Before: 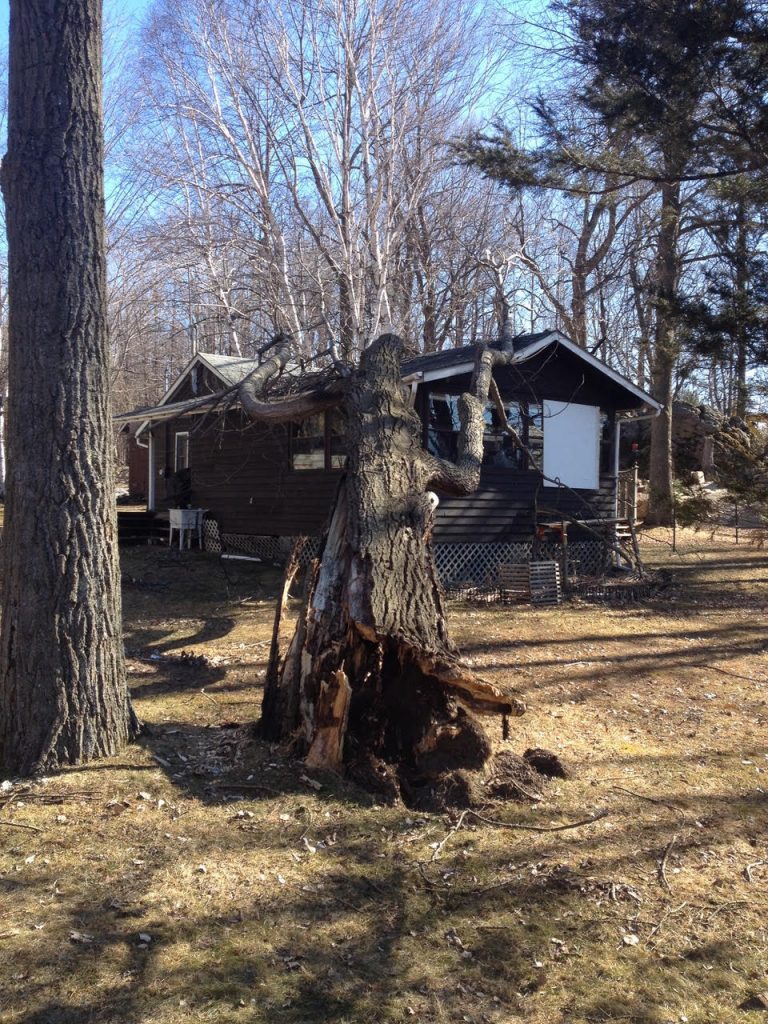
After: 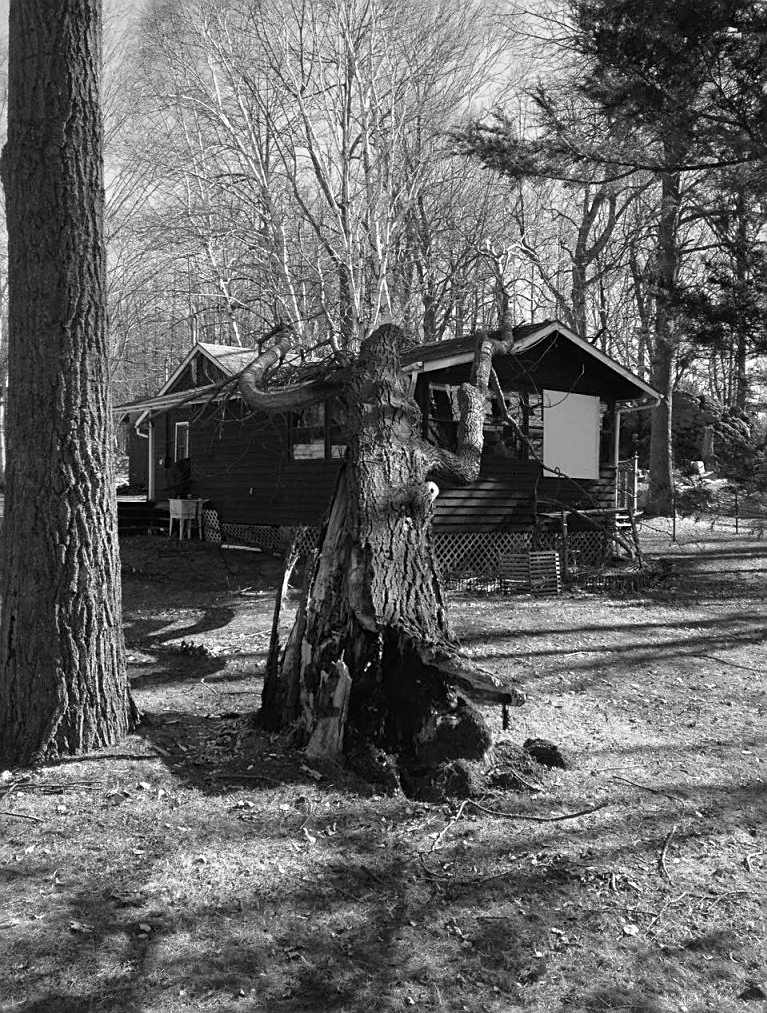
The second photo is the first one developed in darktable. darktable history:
crop: top 1.049%, right 0.001%
monochrome: a 16.06, b 15.48, size 1
sharpen: on, module defaults
